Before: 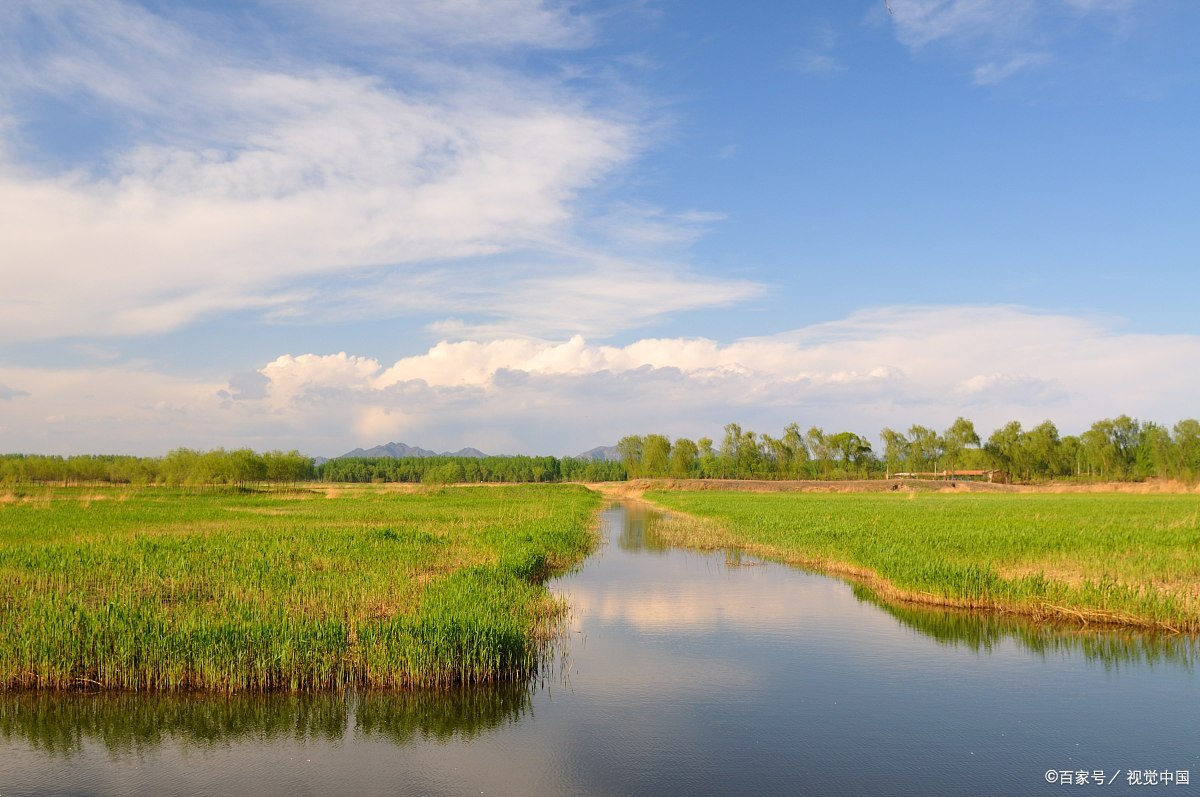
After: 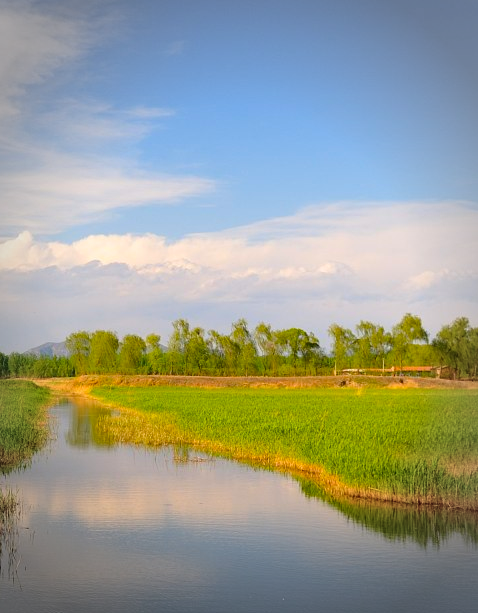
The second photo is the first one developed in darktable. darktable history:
vignetting: fall-off start 65.21%, width/height ratio 0.877
crop: left 46.069%, top 13.084%, right 14.09%, bottom 9.923%
color balance rgb: shadows lift › hue 87.16°, linear chroma grading › global chroma 1.012%, linear chroma grading › mid-tones -0.966%, perceptual saturation grading › global saturation 30.949%
